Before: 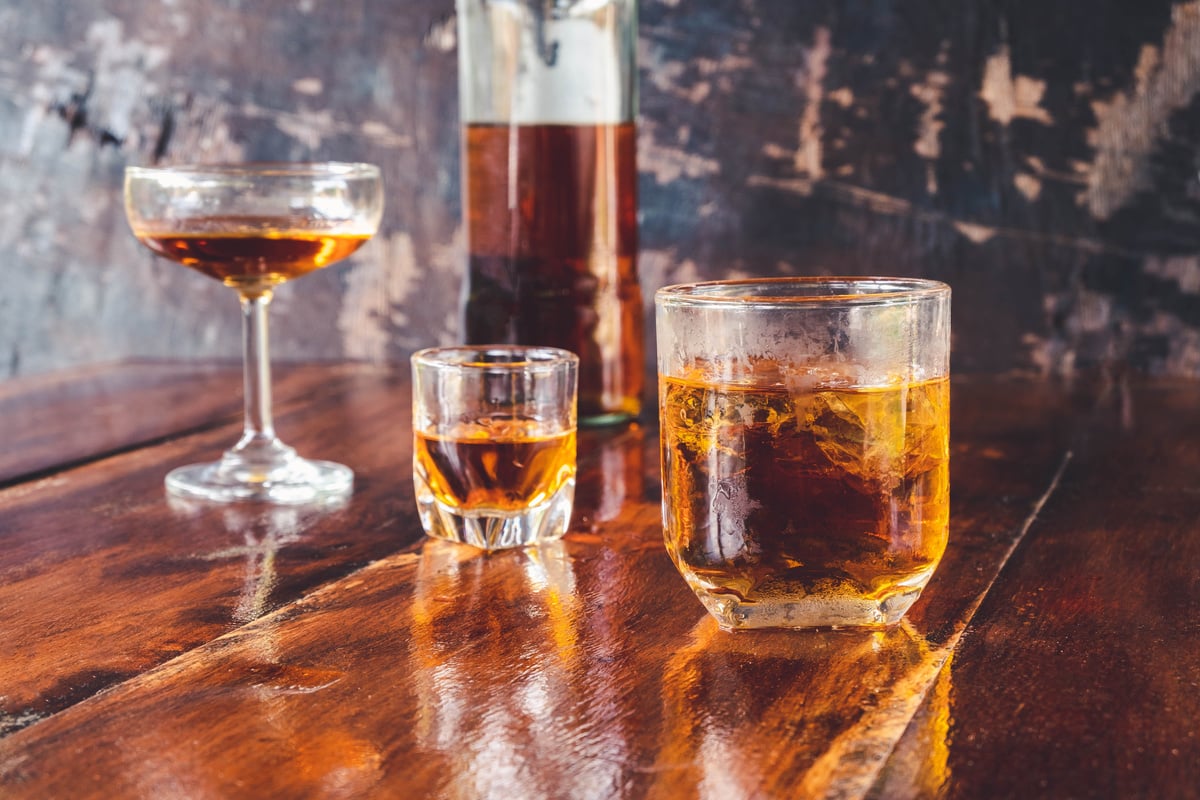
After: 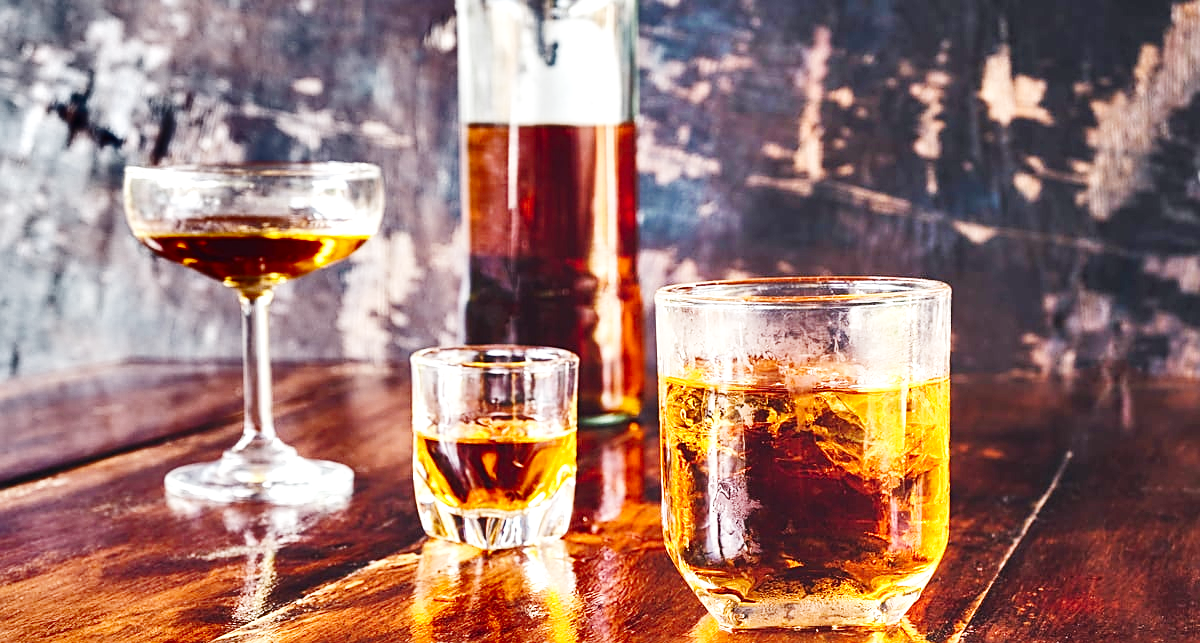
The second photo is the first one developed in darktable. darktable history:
crop: bottom 19.523%
sharpen: on, module defaults
shadows and highlights: shadows 24.25, highlights -79.58, soften with gaussian
local contrast: highlights 102%, shadows 99%, detail 119%, midtone range 0.2
base curve: curves: ch0 [(0, 0.003) (0.001, 0.002) (0.006, 0.004) (0.02, 0.022) (0.048, 0.086) (0.094, 0.234) (0.162, 0.431) (0.258, 0.629) (0.385, 0.8) (0.548, 0.918) (0.751, 0.988) (1, 1)], preserve colors none
